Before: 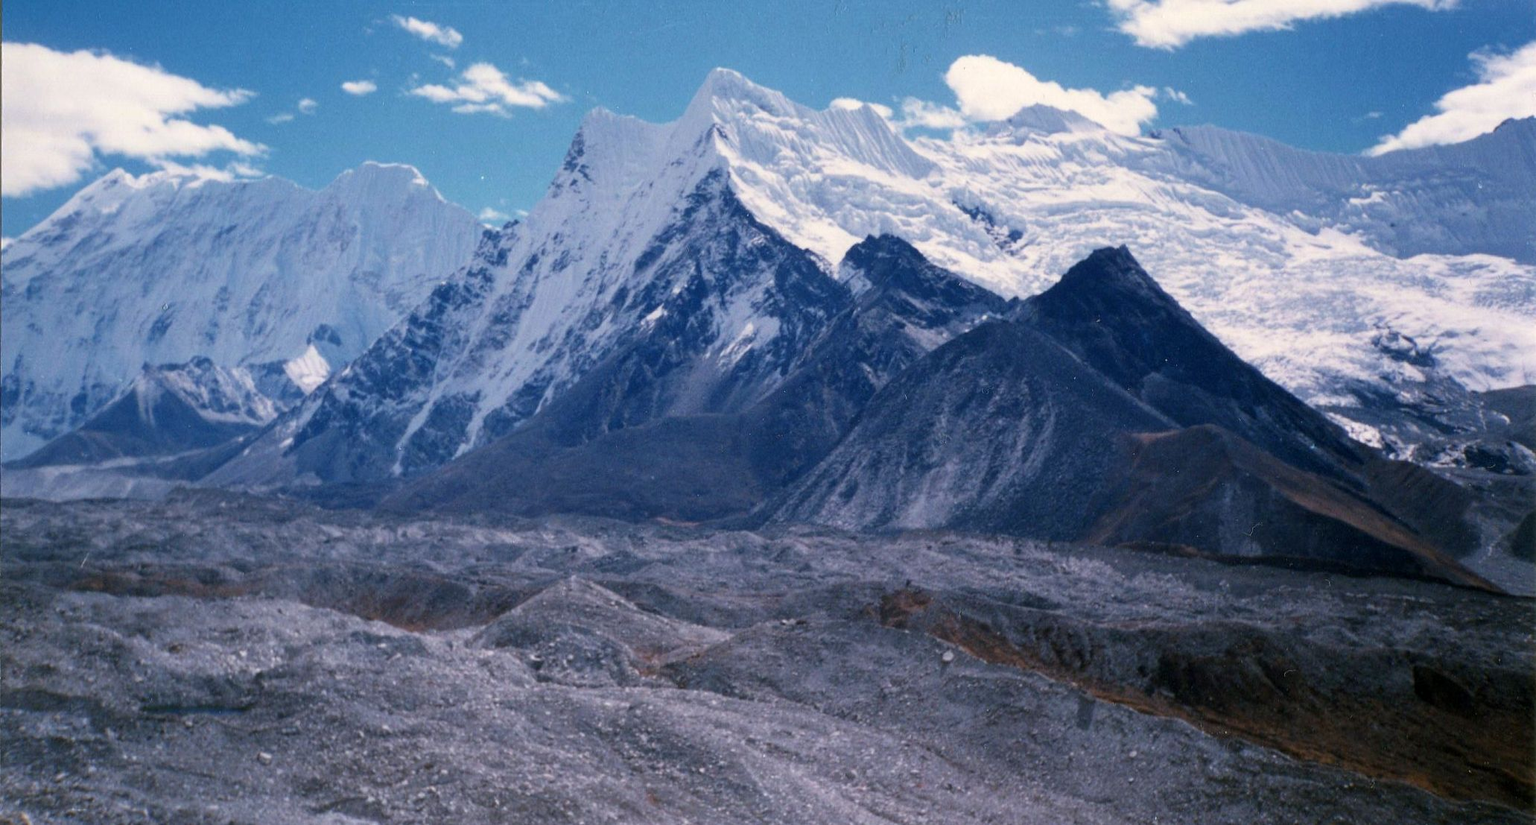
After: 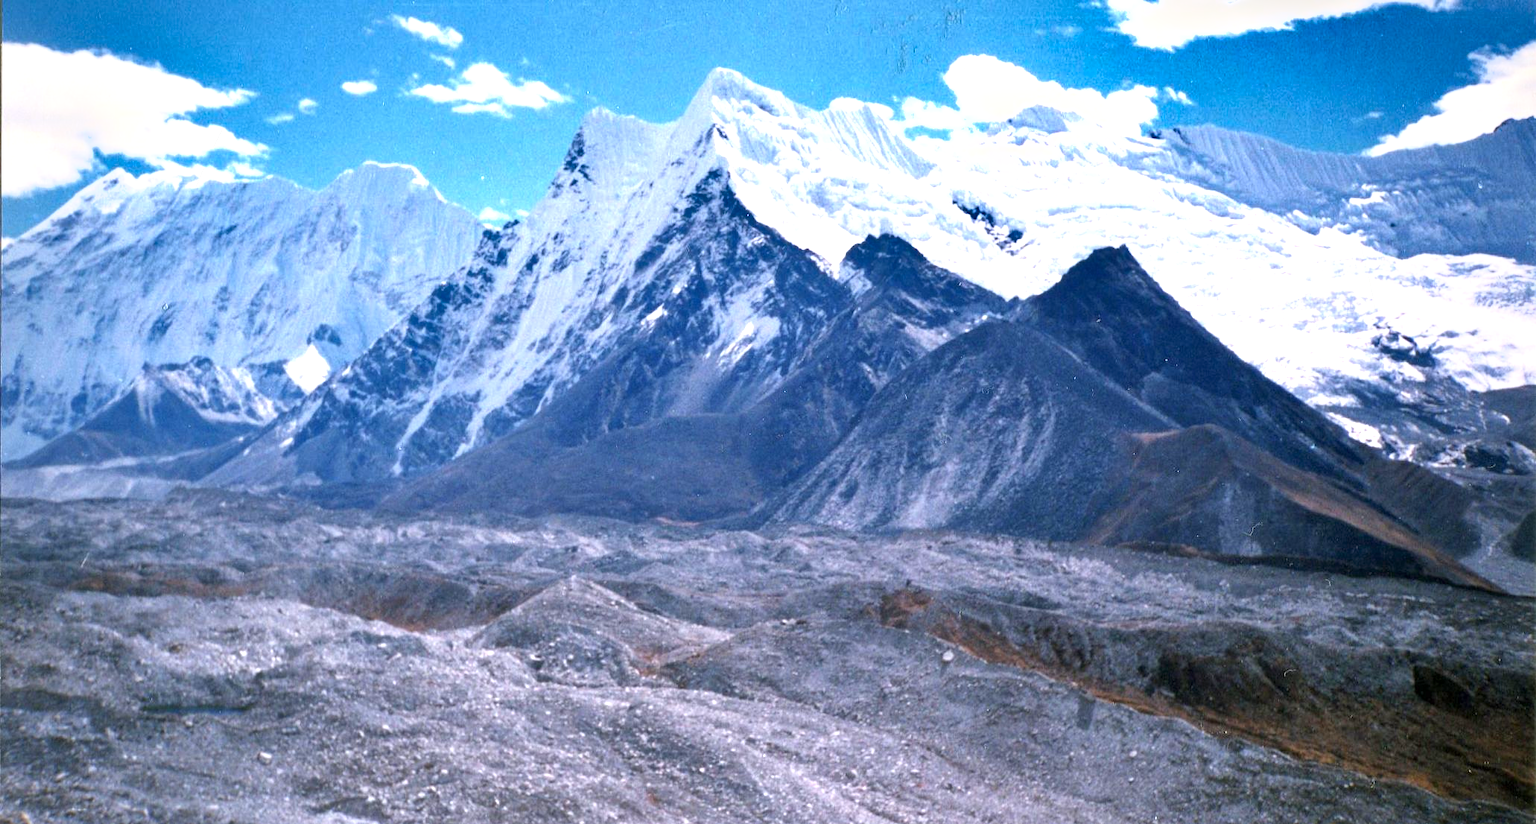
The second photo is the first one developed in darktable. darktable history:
exposure: exposure 1.2 EV, compensate highlight preservation false
vignetting: saturation 0, unbound false
shadows and highlights: soften with gaussian
